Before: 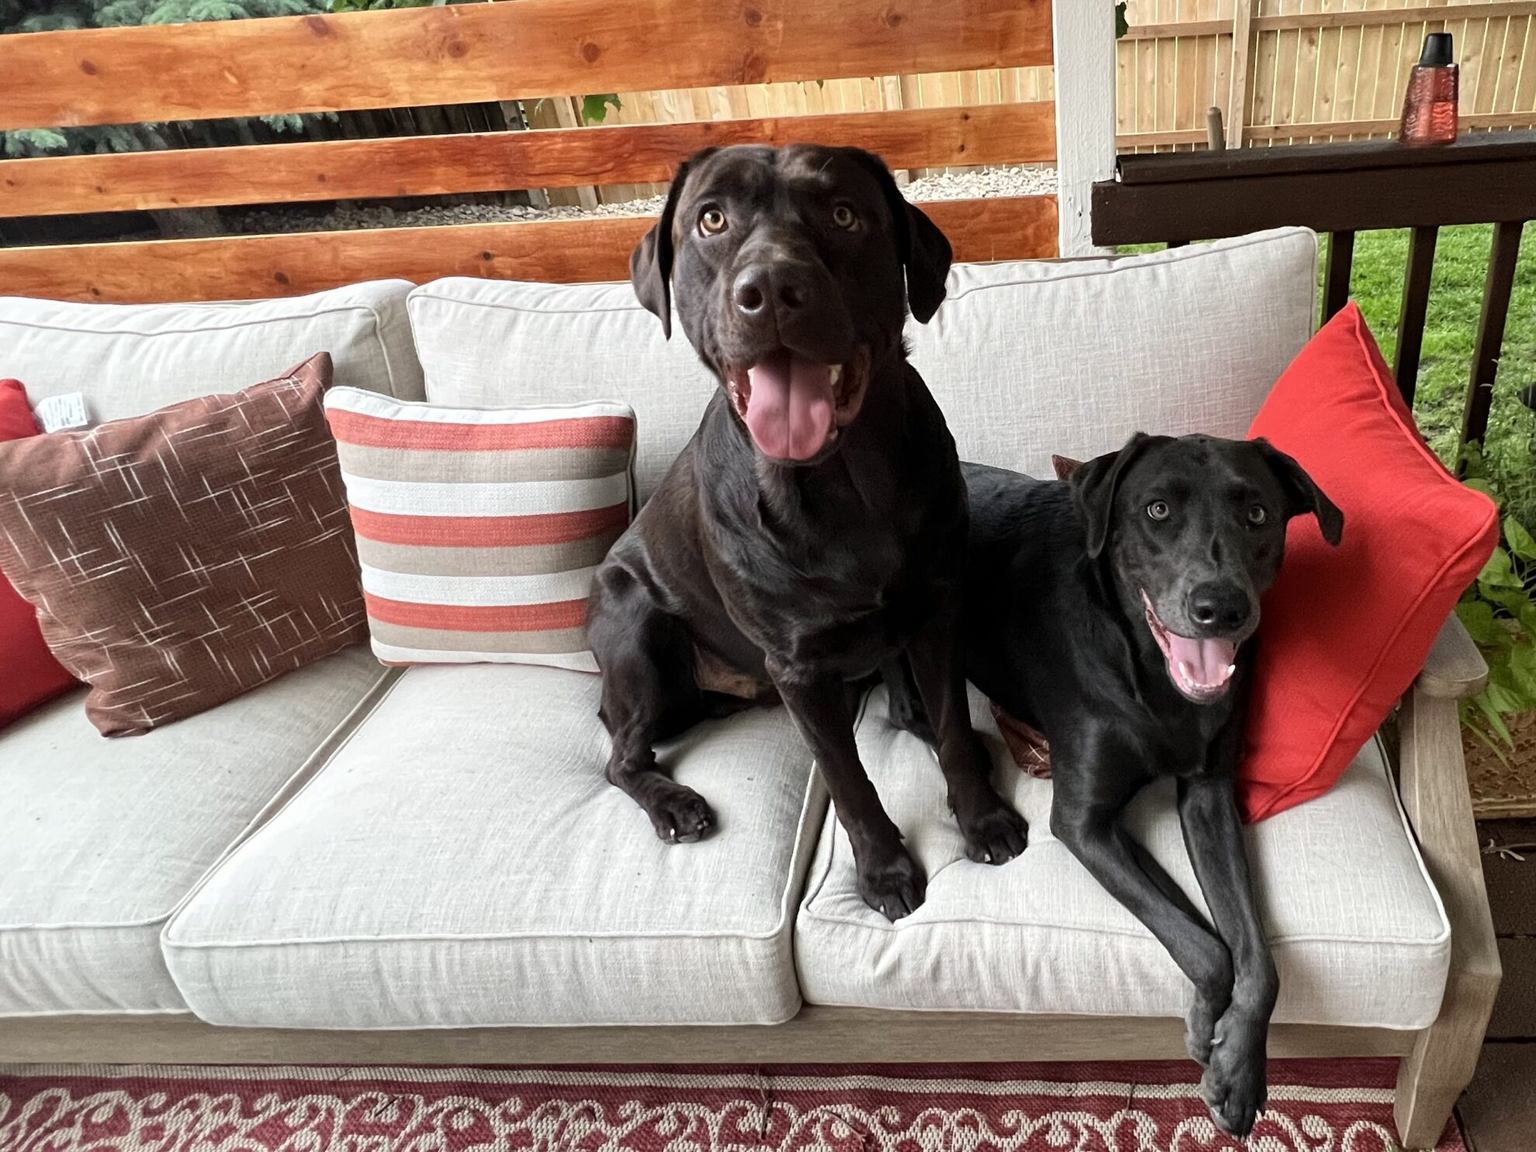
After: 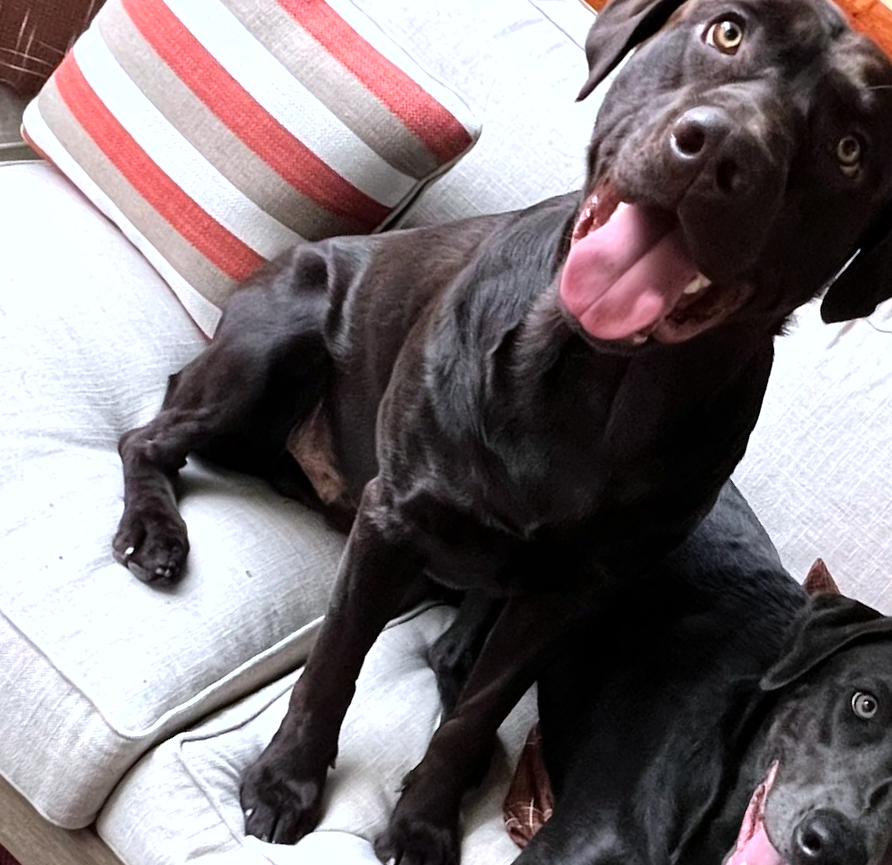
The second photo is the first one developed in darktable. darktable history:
shadows and highlights: shadows 36.61, highlights -26.9, soften with gaussian
color calibration: illuminant as shot in camera, x 0.358, y 0.373, temperature 4628.91 K
tone equalizer: -8 EV -0.433 EV, -7 EV -0.409 EV, -6 EV -0.348 EV, -5 EV -0.259 EV, -3 EV 0.213 EV, -2 EV 0.351 EV, -1 EV 0.406 EV, +0 EV 0.405 EV
crop and rotate: angle -45.37°, top 16.202%, right 0.815%, bottom 11.743%
